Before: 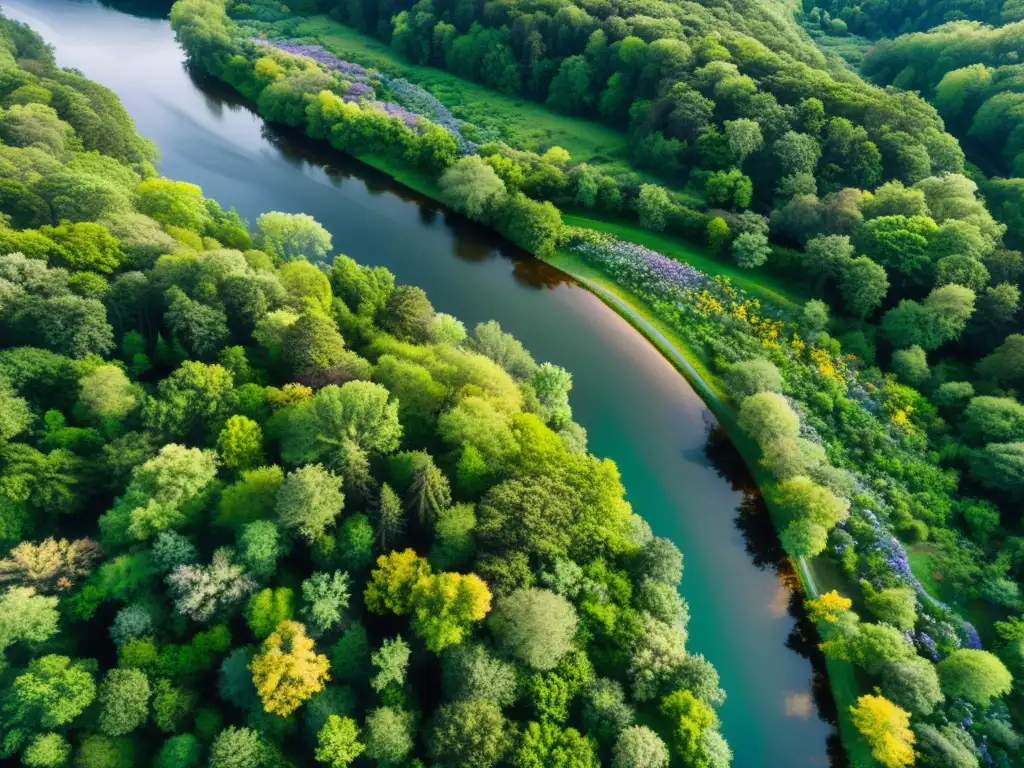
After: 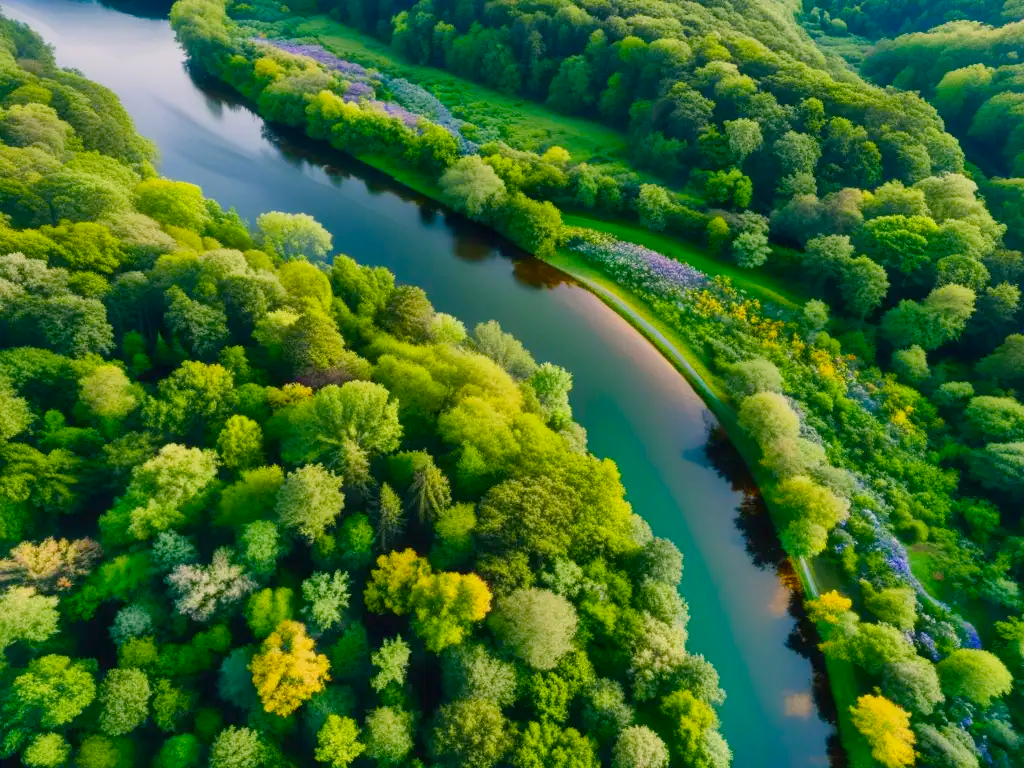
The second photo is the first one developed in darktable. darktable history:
color balance rgb: highlights gain › chroma 1.399%, highlights gain › hue 51.07°, perceptual saturation grading › global saturation 34.761%, perceptual saturation grading › highlights -25.71%, perceptual saturation grading › shadows 24.65%, contrast -10.528%
shadows and highlights: shadows 37.32, highlights -27.9, soften with gaussian
